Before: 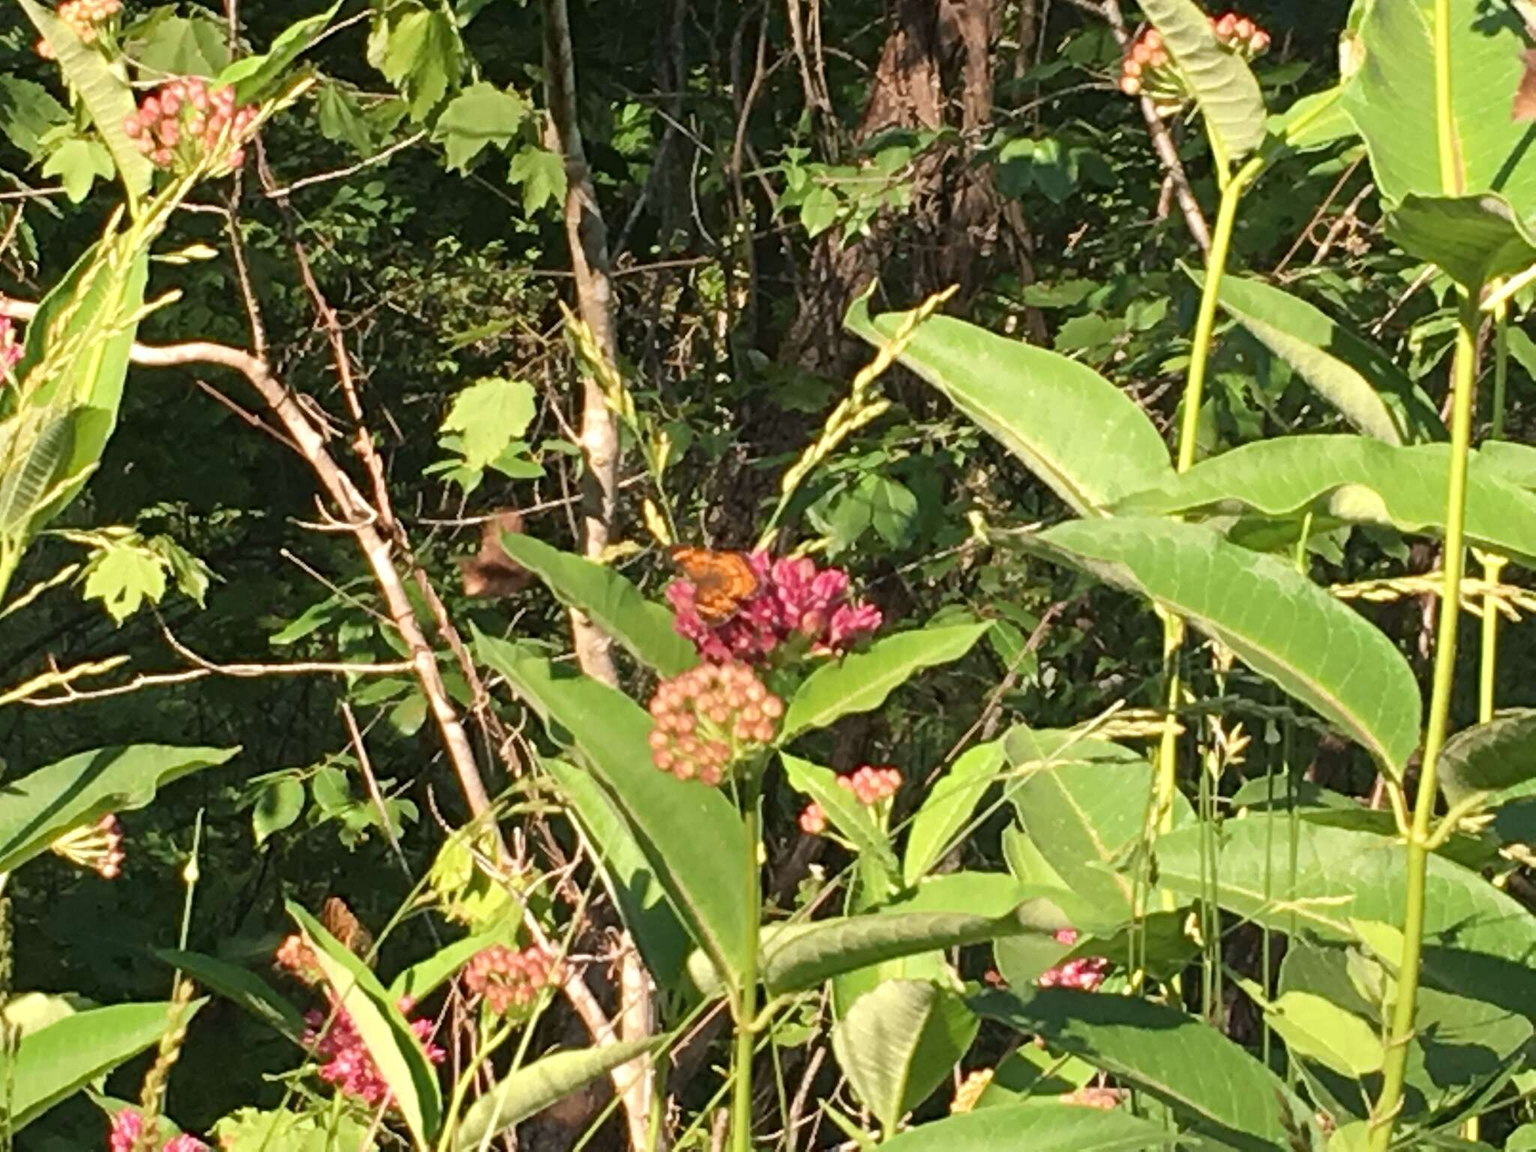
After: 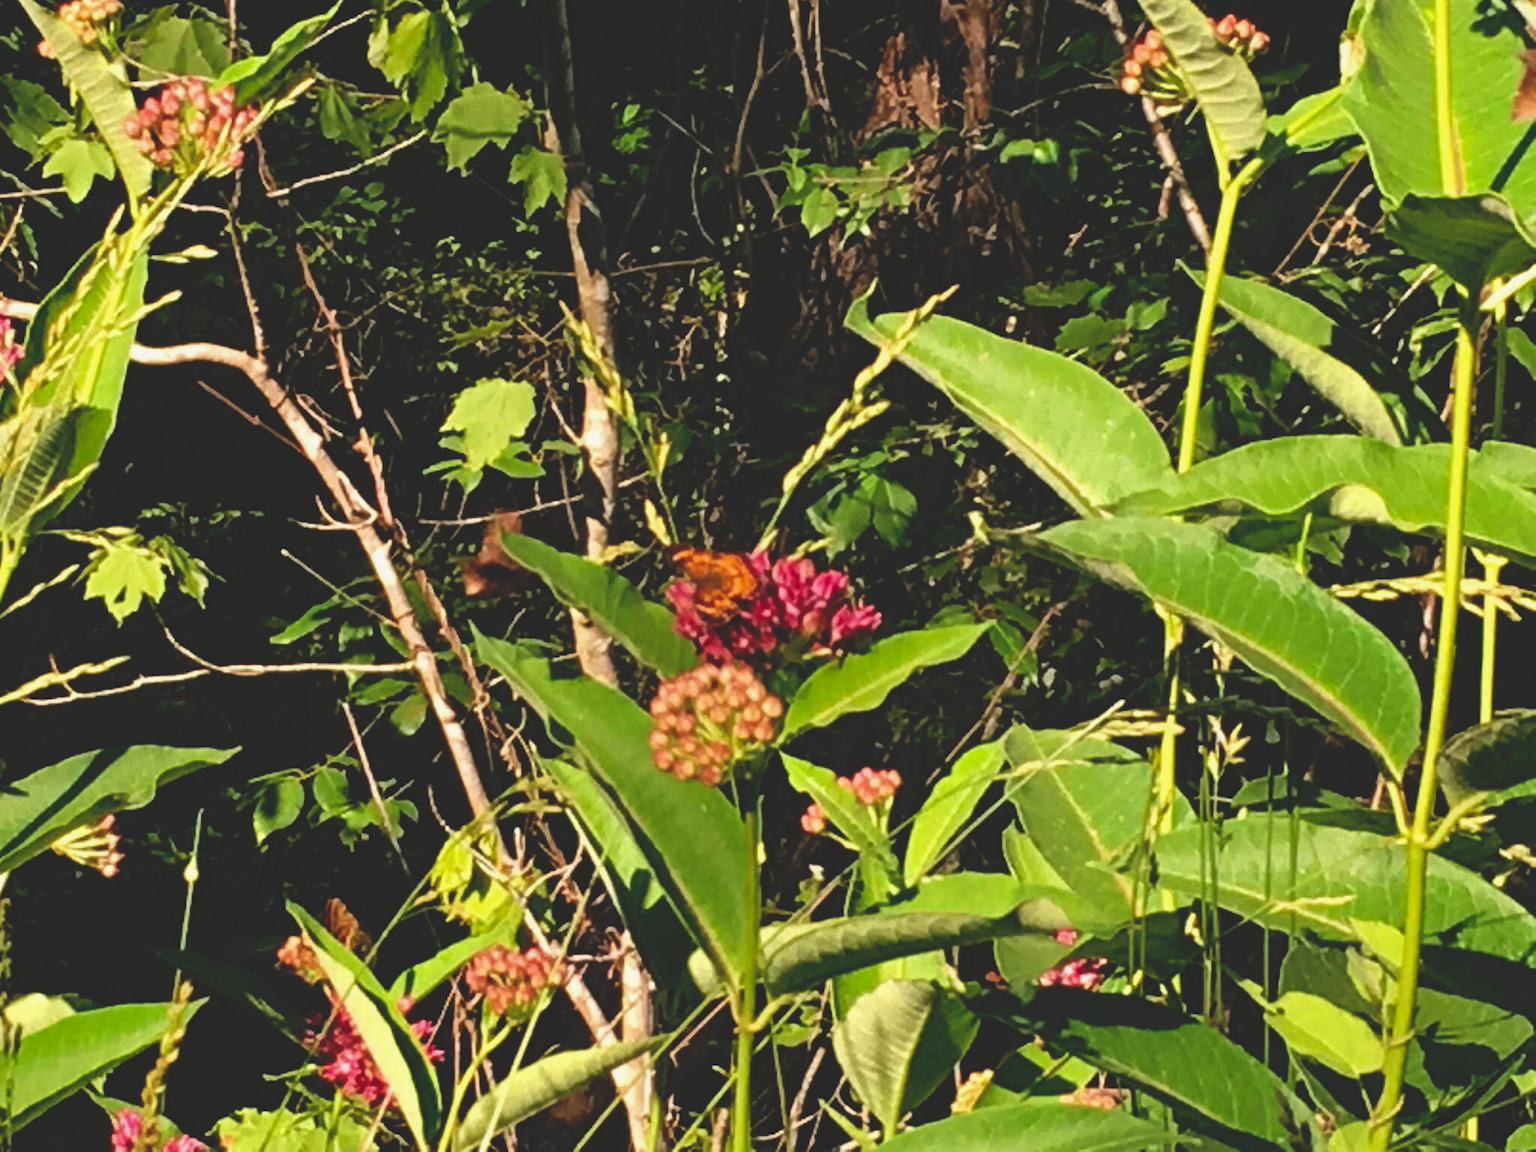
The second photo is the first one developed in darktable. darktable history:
base curve: curves: ch0 [(0, 0.02) (0.083, 0.036) (1, 1)], preserve colors none
exposure: black level correction 0.002, exposure -0.1 EV, compensate highlight preservation false
tone curve: curves: ch0 [(0, 0) (0.003, 0.003) (0.011, 0.011) (0.025, 0.025) (0.044, 0.044) (0.069, 0.069) (0.1, 0.099) (0.136, 0.135) (0.177, 0.176) (0.224, 0.223) (0.277, 0.275) (0.335, 0.333) (0.399, 0.396) (0.468, 0.465) (0.543, 0.546) (0.623, 0.625) (0.709, 0.711) (0.801, 0.802) (0.898, 0.898) (1, 1)], preserve colors none
